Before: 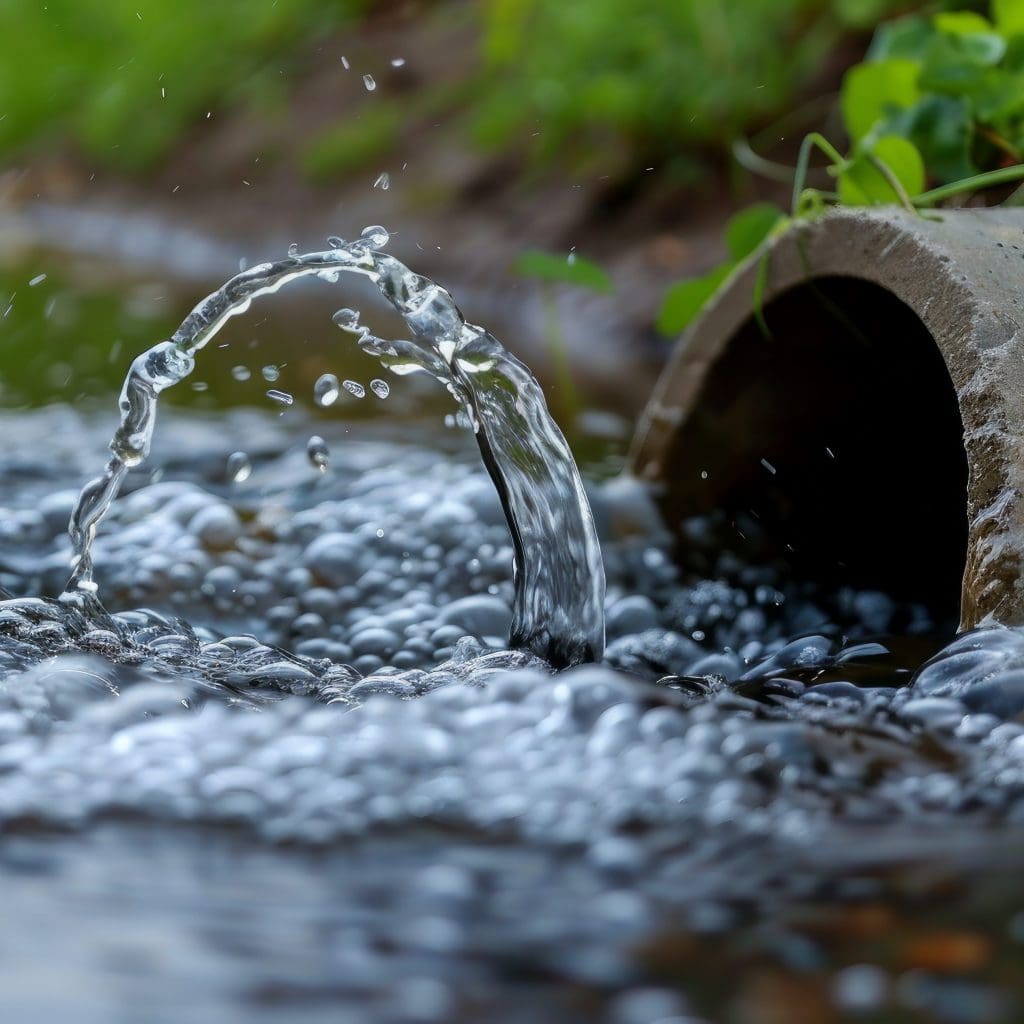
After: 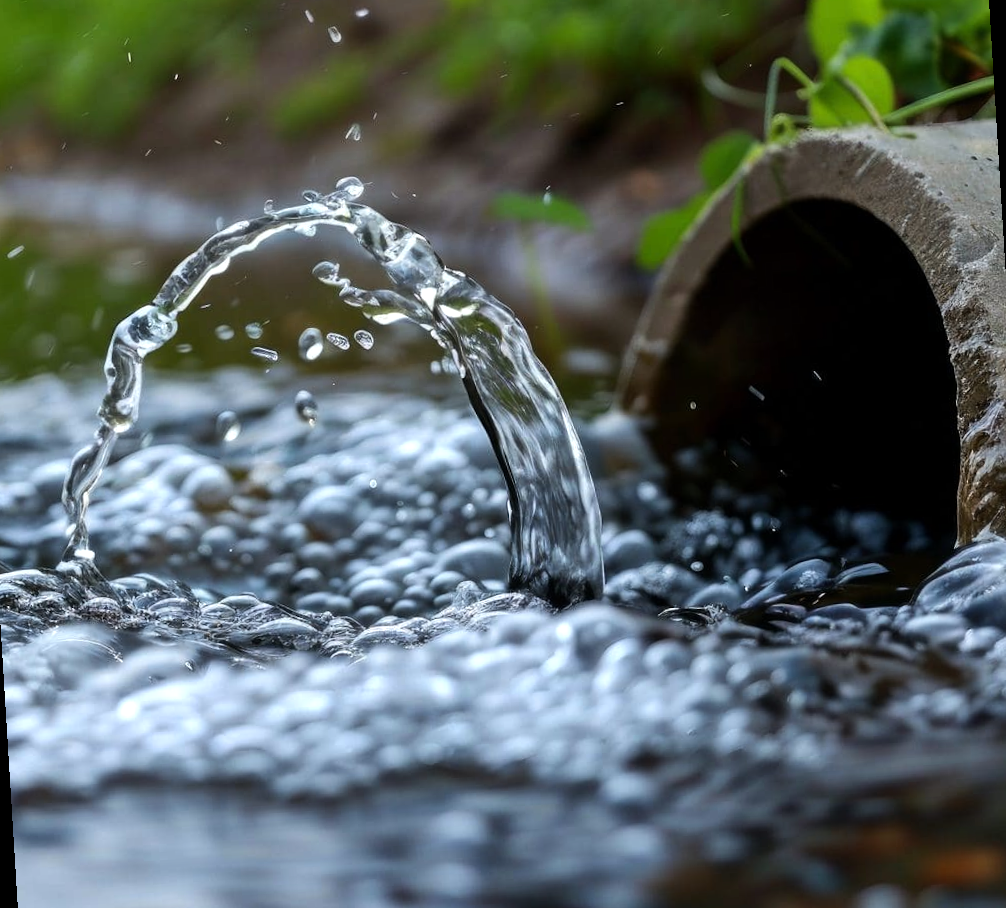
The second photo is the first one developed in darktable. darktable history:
rotate and perspective: rotation -3.52°, crop left 0.036, crop right 0.964, crop top 0.081, crop bottom 0.919
tone equalizer: -8 EV -0.417 EV, -7 EV -0.389 EV, -6 EV -0.333 EV, -5 EV -0.222 EV, -3 EV 0.222 EV, -2 EV 0.333 EV, -1 EV 0.389 EV, +0 EV 0.417 EV, edges refinement/feathering 500, mask exposure compensation -1.57 EV, preserve details no
